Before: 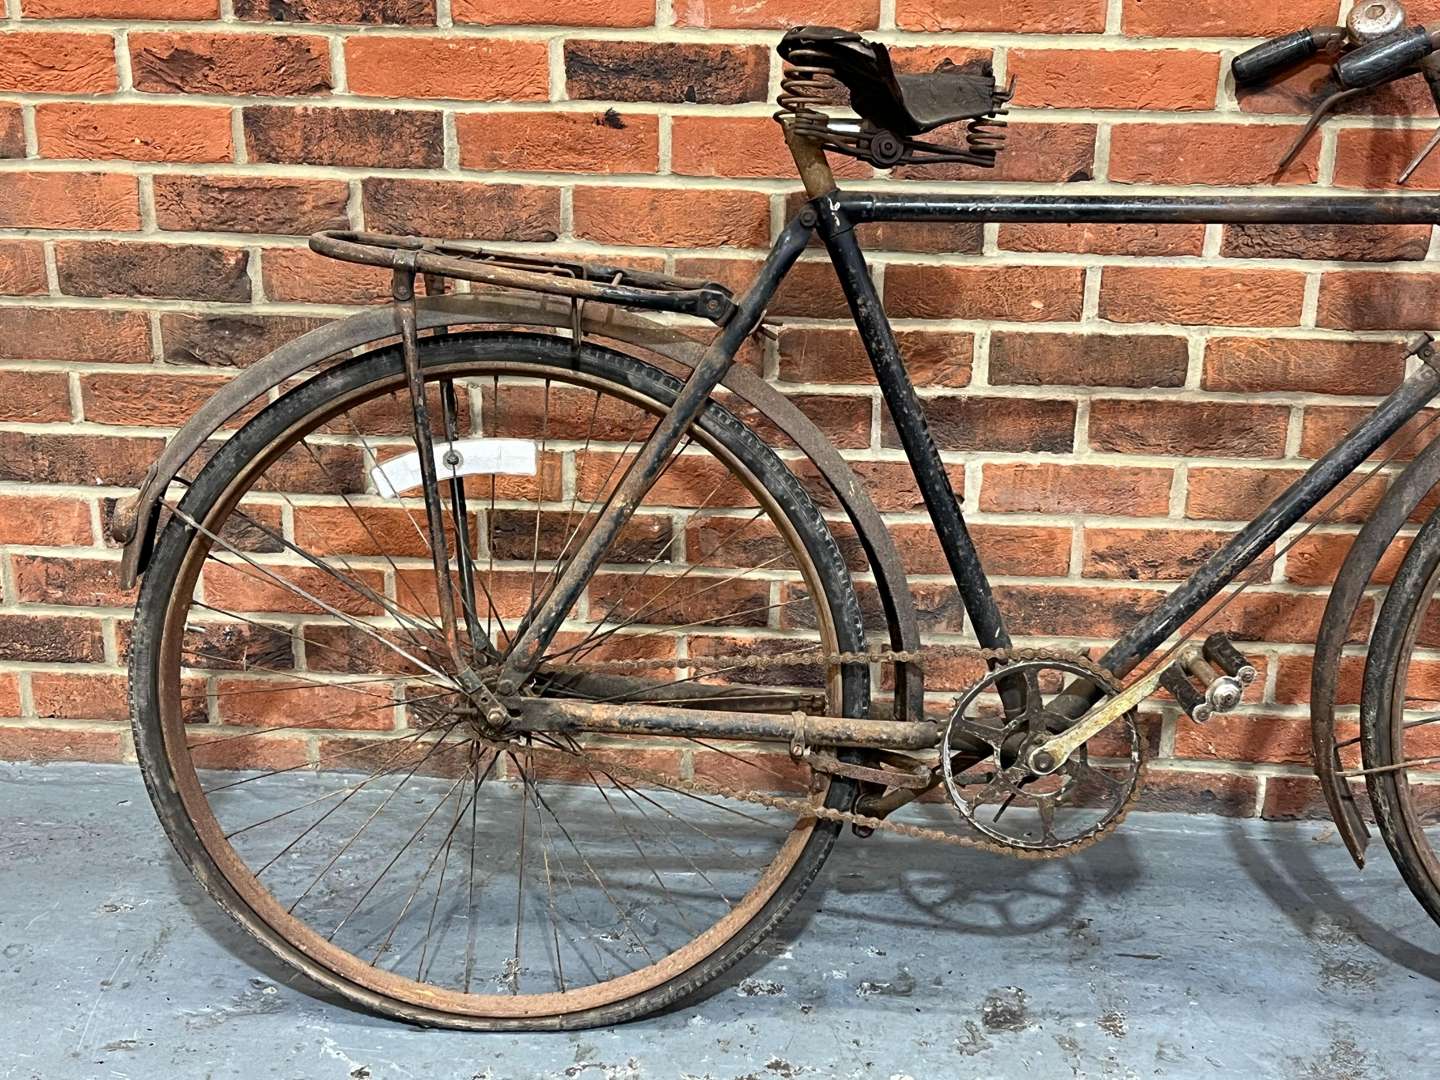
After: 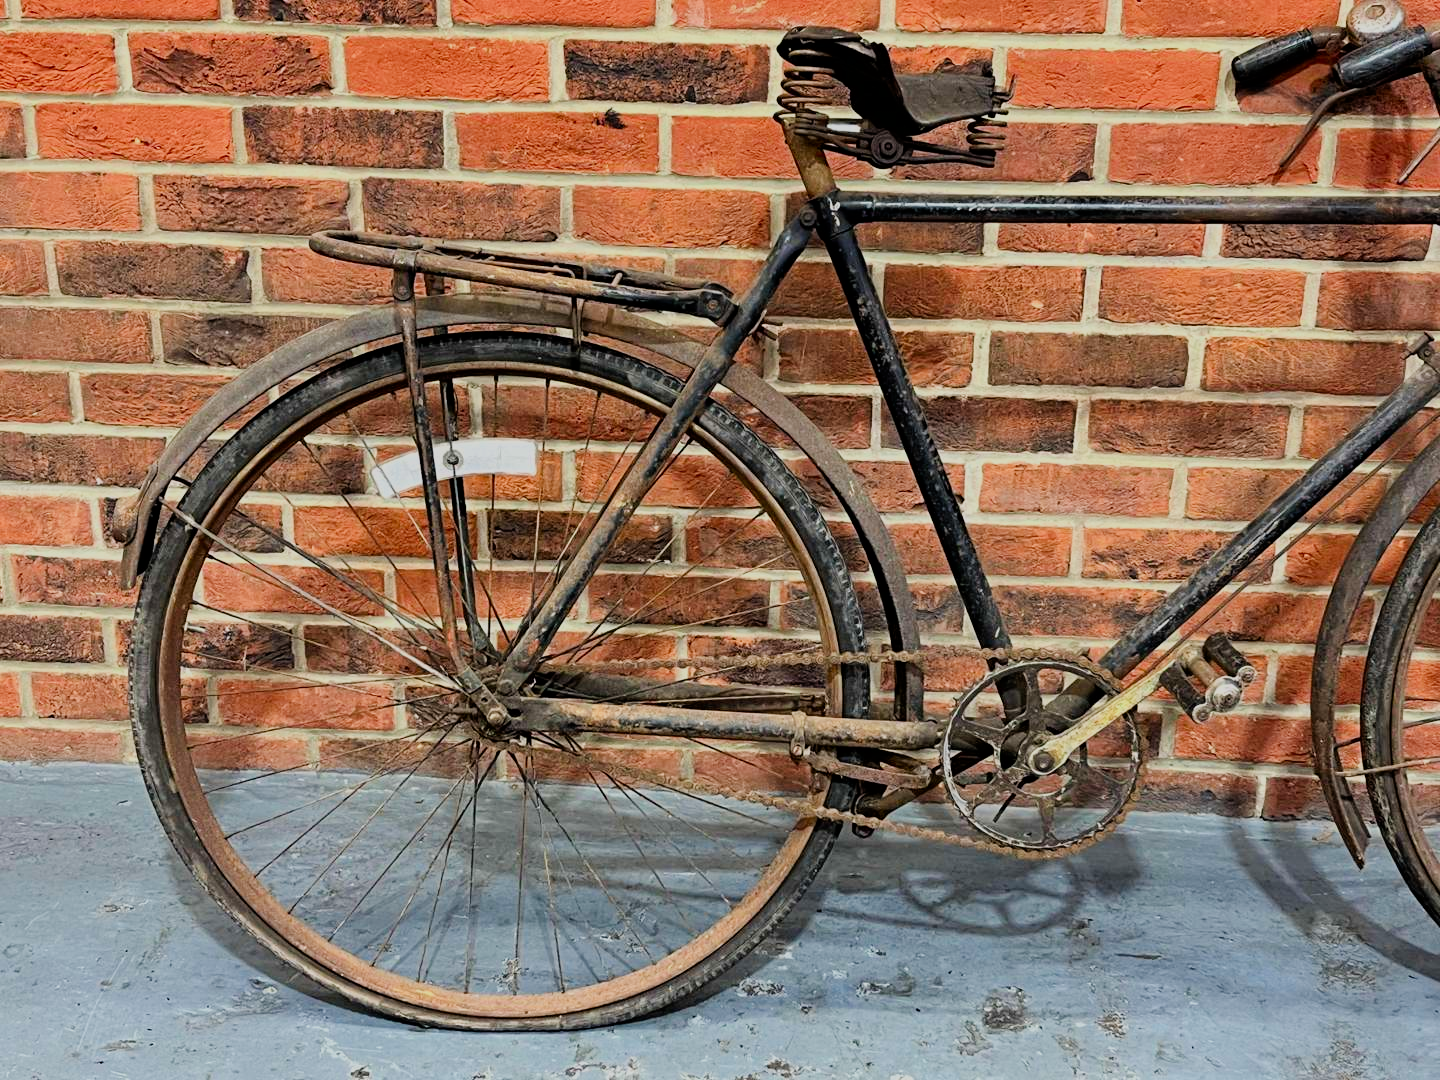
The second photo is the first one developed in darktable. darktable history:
filmic rgb: black relative exposure -7.65 EV, white relative exposure 4.56 EV, threshold 3.02 EV, hardness 3.61, enable highlight reconstruction true
color zones: curves: ch0 [(0, 0.613) (0.01, 0.613) (0.245, 0.448) (0.498, 0.529) (0.642, 0.665) (0.879, 0.777) (0.99, 0.613)]; ch1 [(0, 0) (0.143, 0) (0.286, 0) (0.429, 0) (0.571, 0) (0.714, 0) (0.857, 0)], mix -132.87%
